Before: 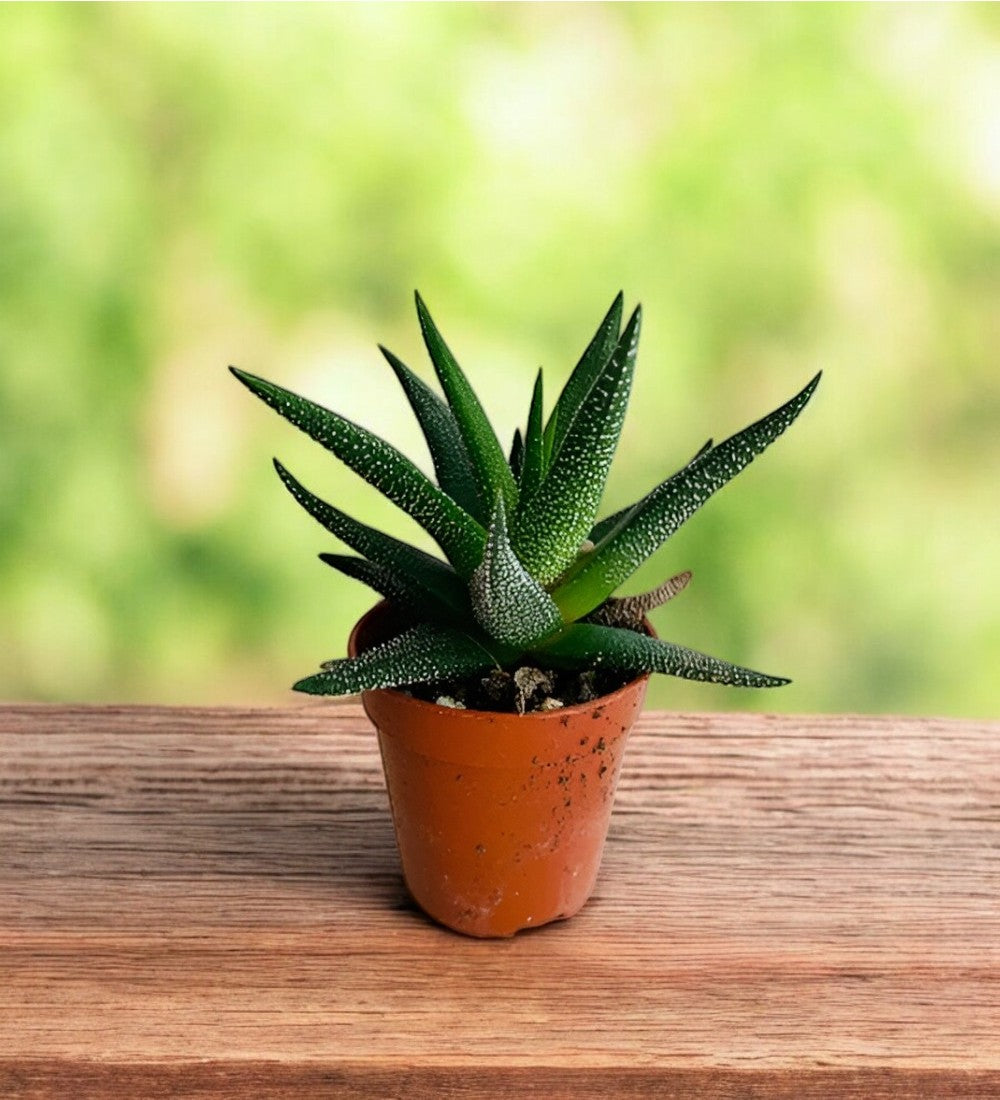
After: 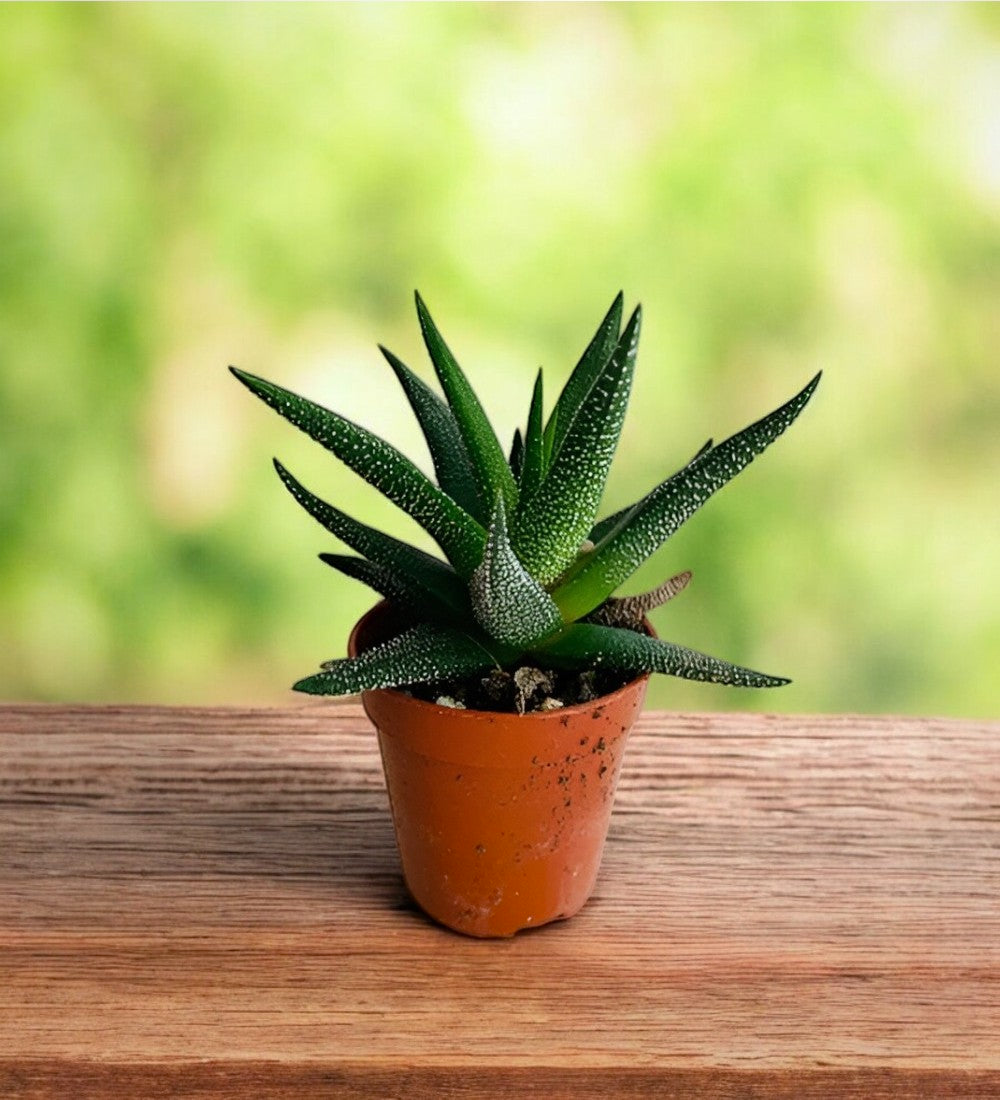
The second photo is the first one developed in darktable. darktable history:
vignetting: fall-off start 71.9%, brightness -0.251, saturation 0.15, center (0.217, -0.239)
